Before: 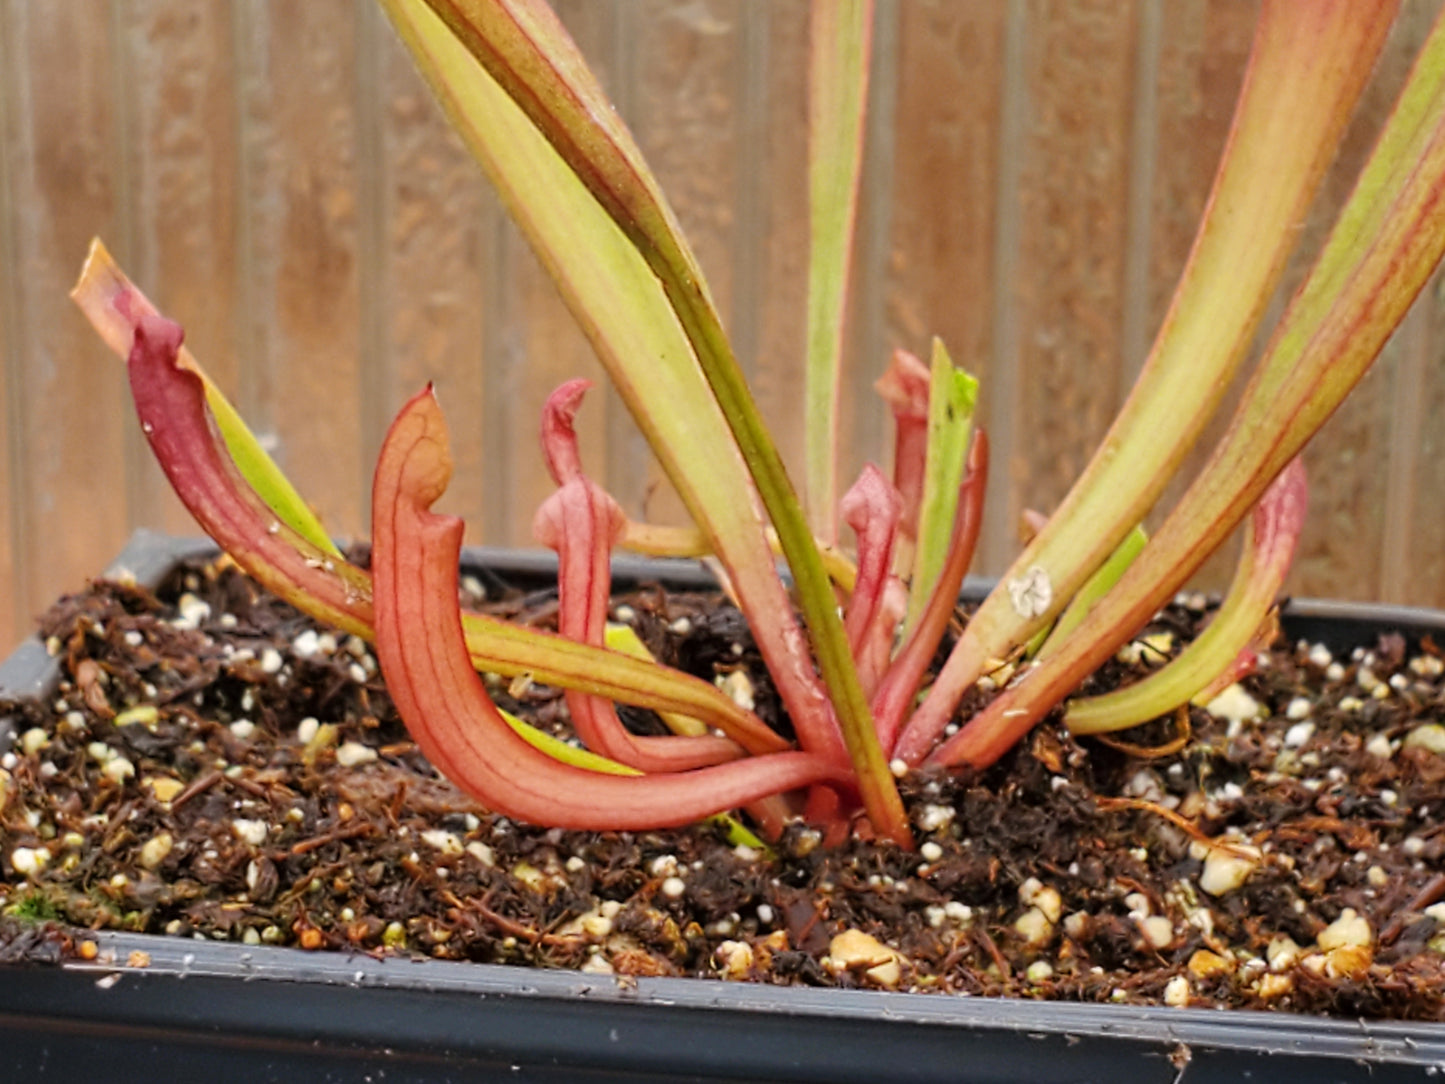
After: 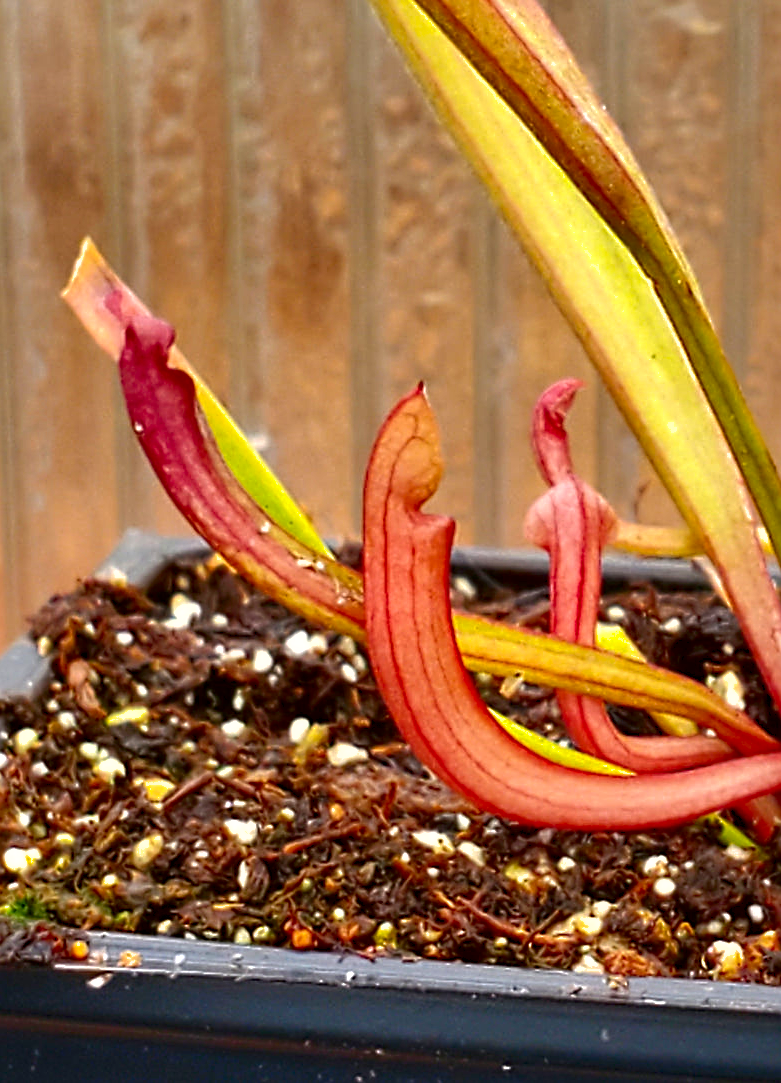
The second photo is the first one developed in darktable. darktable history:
contrast brightness saturation: contrast 0.103, brightness -0.259, saturation 0.148
crop: left 0.633%, right 45.303%, bottom 0.091%
shadows and highlights: on, module defaults
sharpen: amount 0.599
exposure: exposure 0.608 EV, compensate highlight preservation false
